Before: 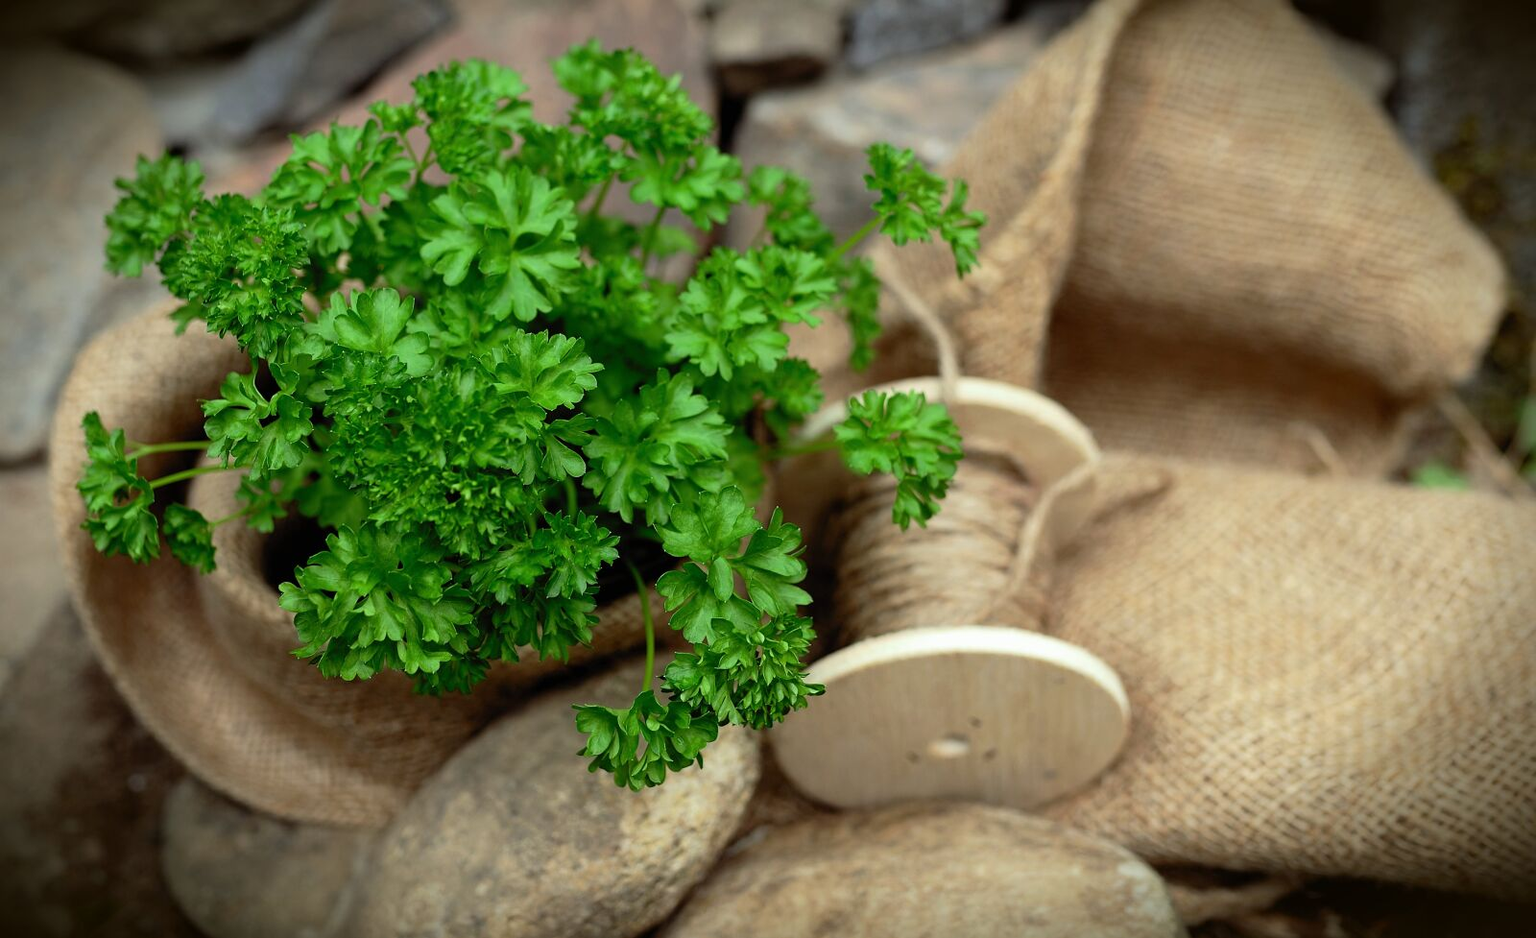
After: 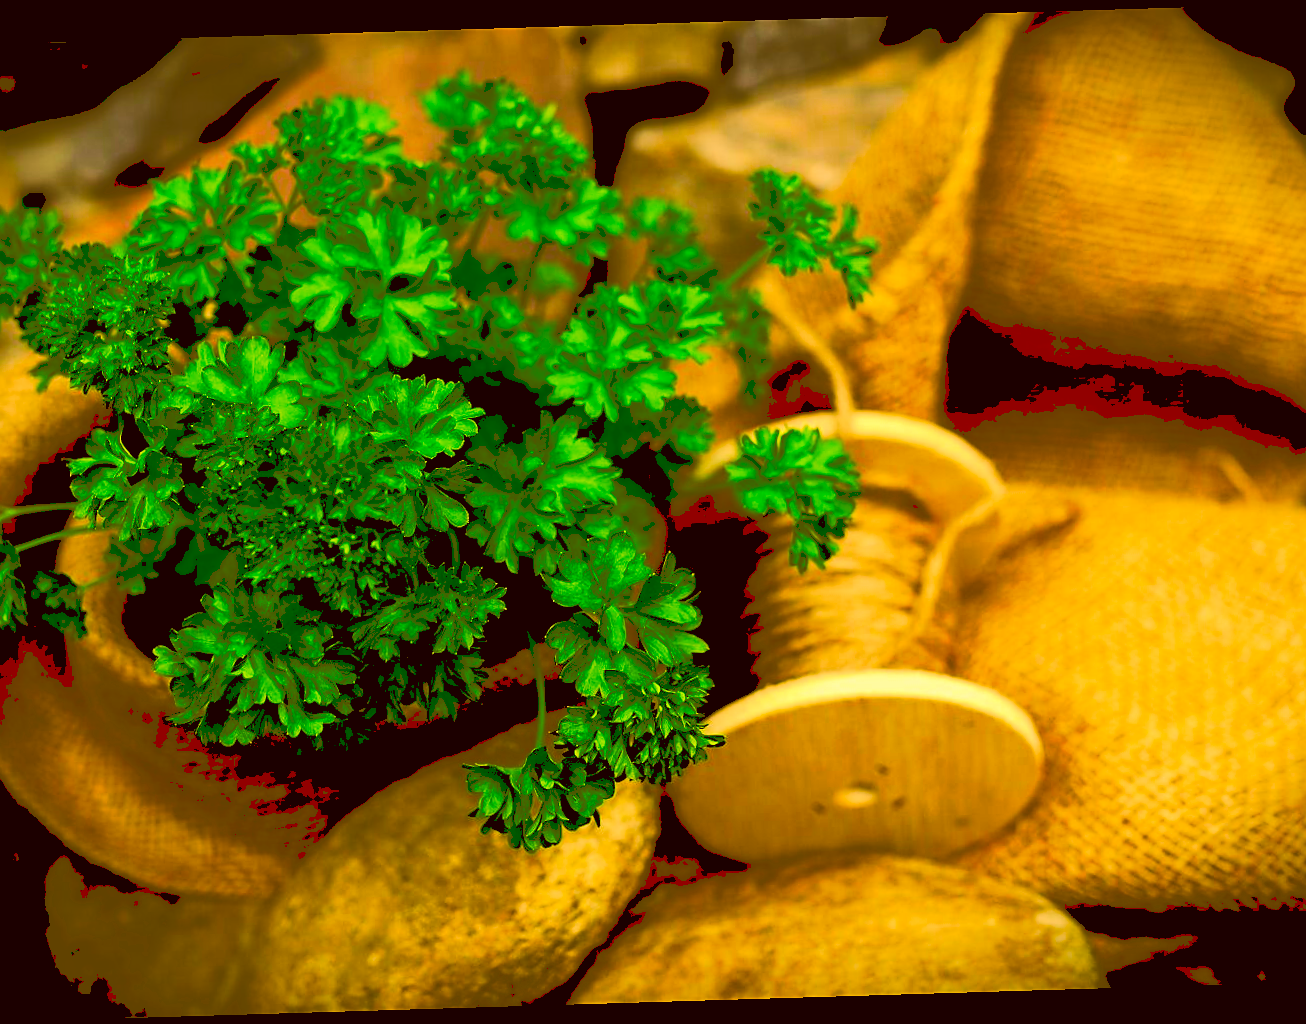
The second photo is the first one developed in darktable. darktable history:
tone equalizer: -8 EV -0.417 EV, -7 EV -0.389 EV, -6 EV -0.333 EV, -5 EV -0.222 EV, -3 EV 0.222 EV, -2 EV 0.333 EV, -1 EV 0.389 EV, +0 EV 0.417 EV, edges refinement/feathering 500, mask exposure compensation -1.57 EV, preserve details no
exposure: black level correction 0.046, exposure -0.228 EV, compensate highlight preservation false
color correction: highlights a* 10.44, highlights b* 30.04, shadows a* 2.73, shadows b* 17.51, saturation 1.72
rotate and perspective: rotation -1.75°, automatic cropping off
crop and rotate: left 9.597%, right 10.195%
tone curve: curves: ch0 [(0, 0) (0.003, 0.299) (0.011, 0.299) (0.025, 0.299) (0.044, 0.299) (0.069, 0.3) (0.1, 0.306) (0.136, 0.316) (0.177, 0.326) (0.224, 0.338) (0.277, 0.366) (0.335, 0.406) (0.399, 0.462) (0.468, 0.533) (0.543, 0.607) (0.623, 0.7) (0.709, 0.775) (0.801, 0.843) (0.898, 0.903) (1, 1)], preserve colors none
sharpen: radius 1.559, amount 0.373, threshold 1.271
